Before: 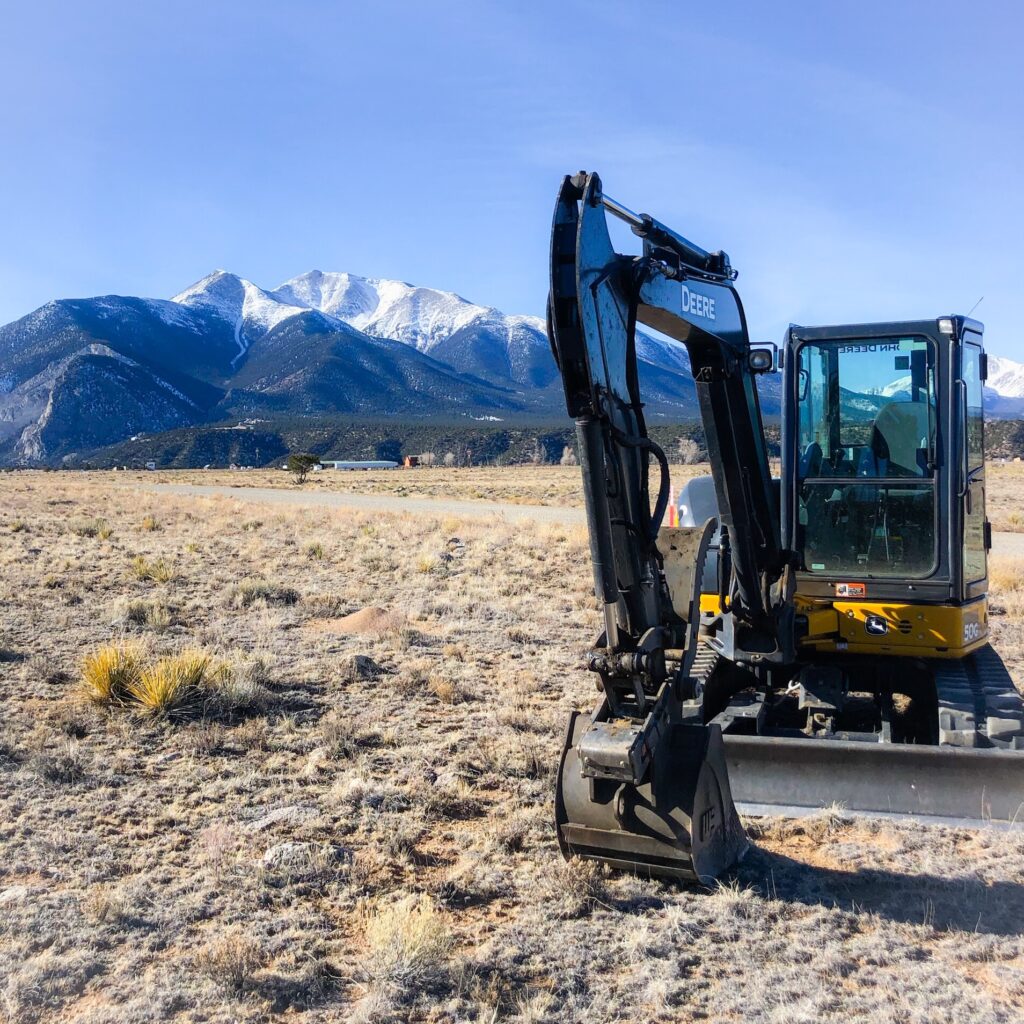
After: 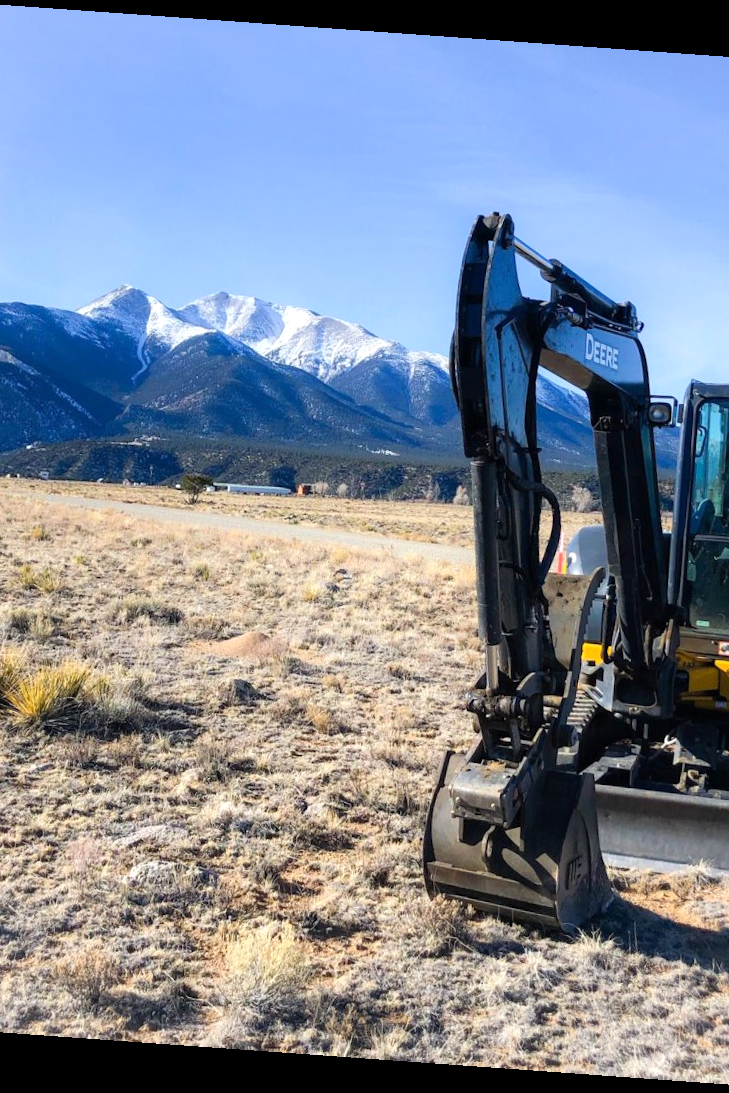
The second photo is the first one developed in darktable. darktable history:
exposure: exposure 0.178 EV, compensate exposure bias true, compensate highlight preservation false
rotate and perspective: rotation 4.1°, automatic cropping off
crop and rotate: left 13.409%, right 19.924%
